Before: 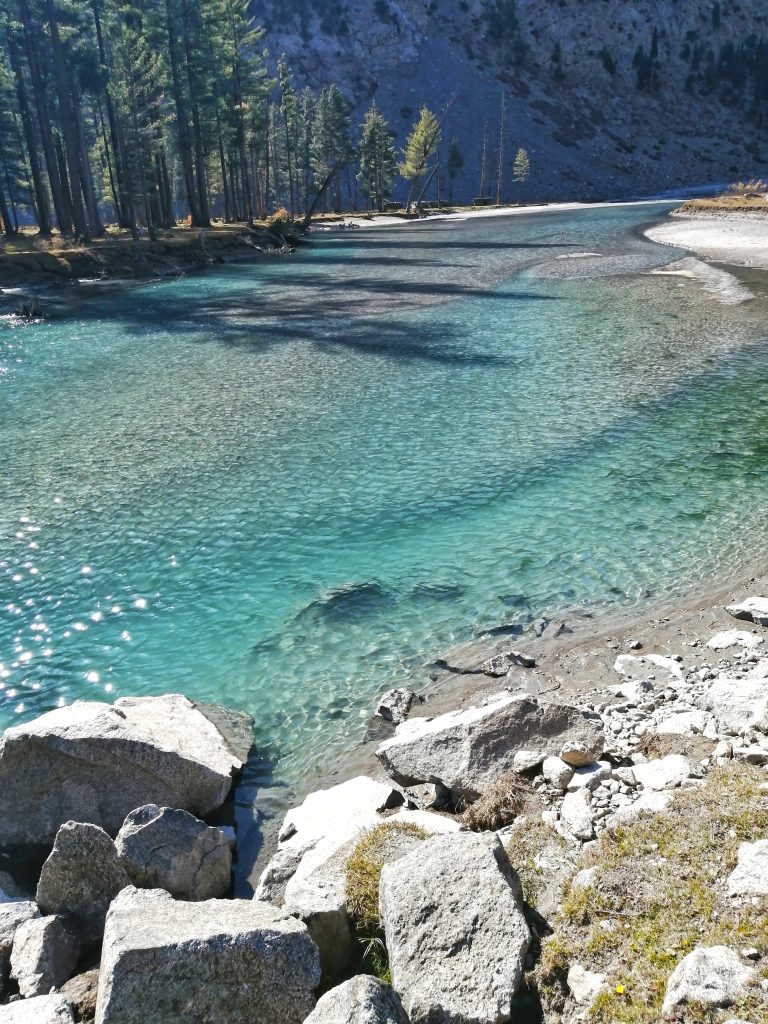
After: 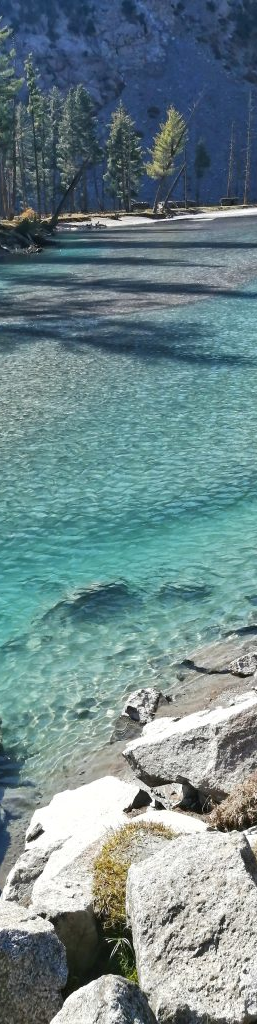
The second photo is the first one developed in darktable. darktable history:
crop: left 33.031%, right 33.382%
